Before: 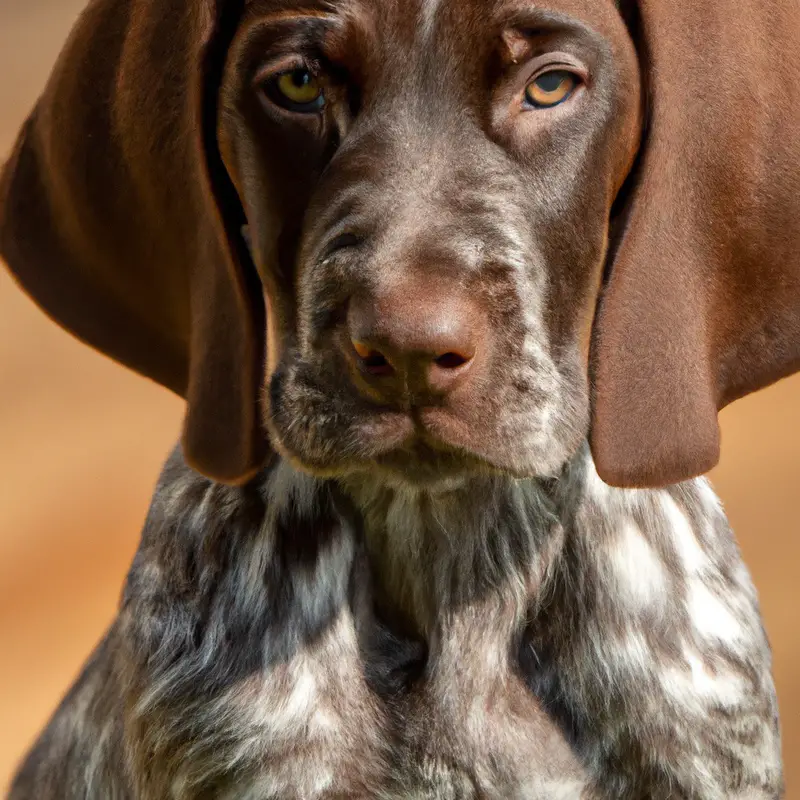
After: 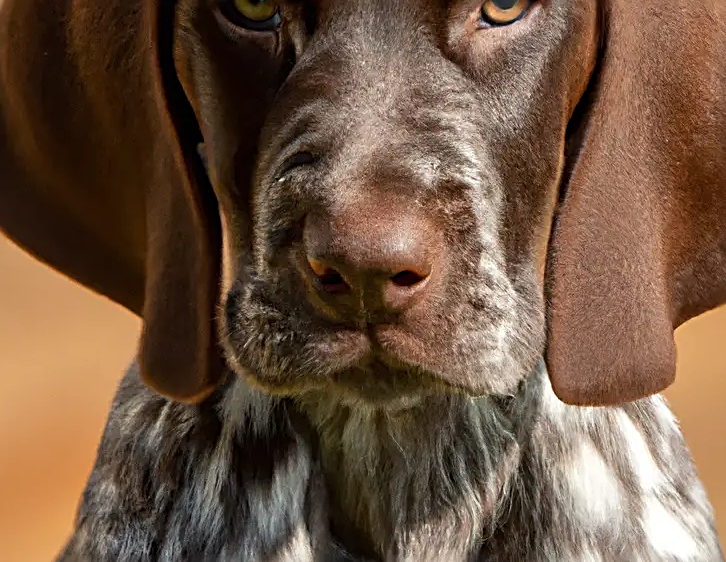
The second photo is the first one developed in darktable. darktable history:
crop: left 5.596%, top 10.314%, right 3.534%, bottom 19.395%
sharpen: radius 2.676, amount 0.669
